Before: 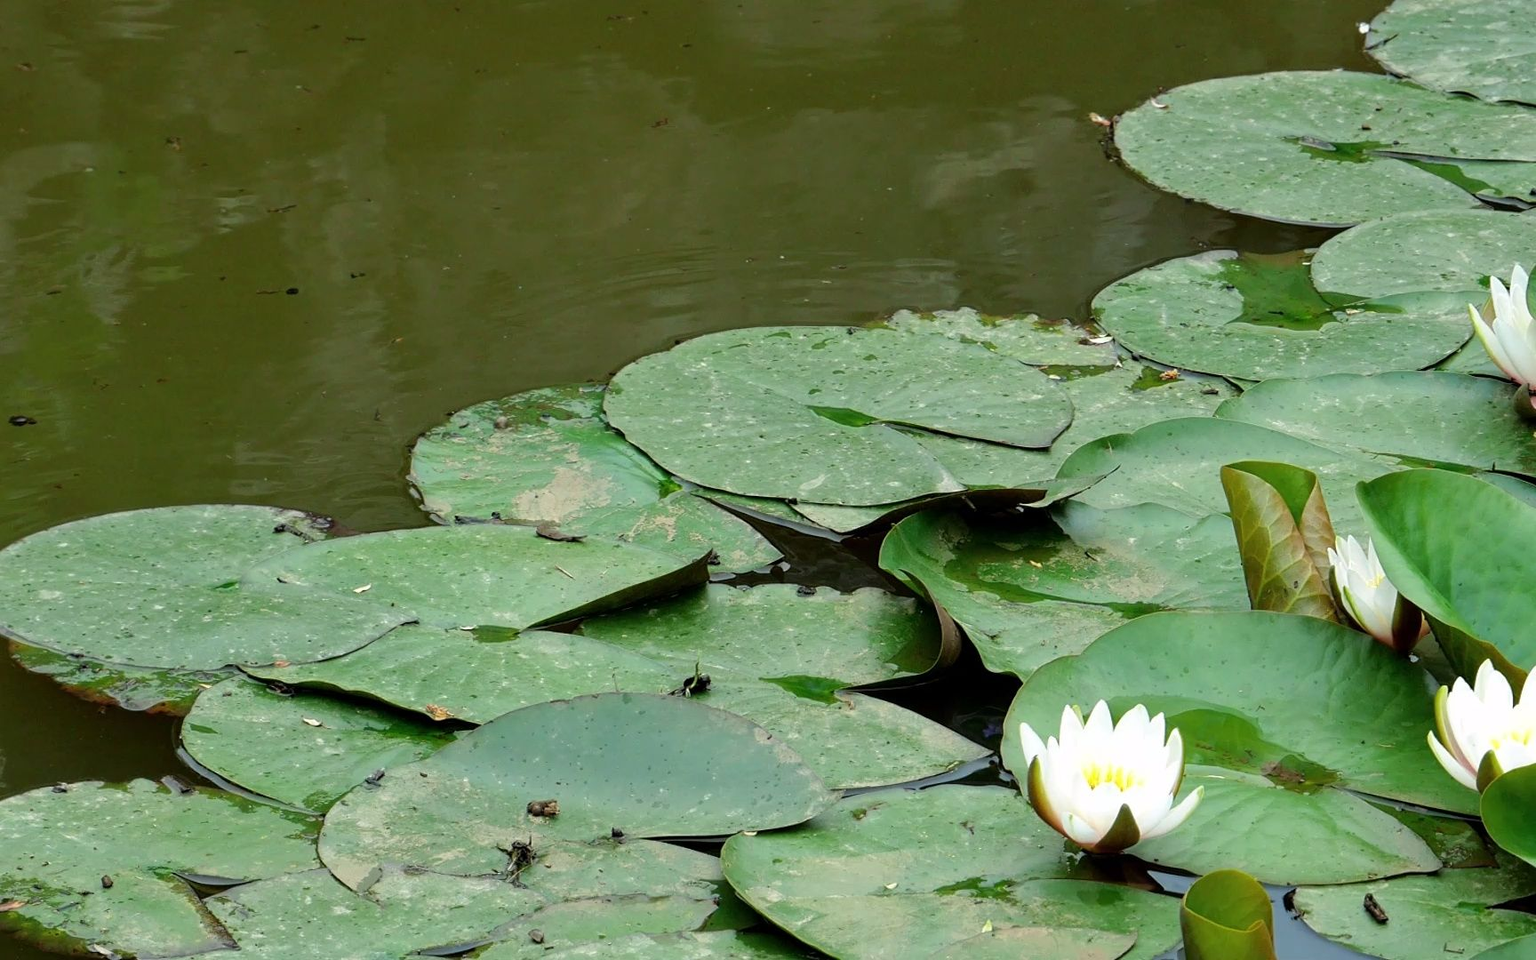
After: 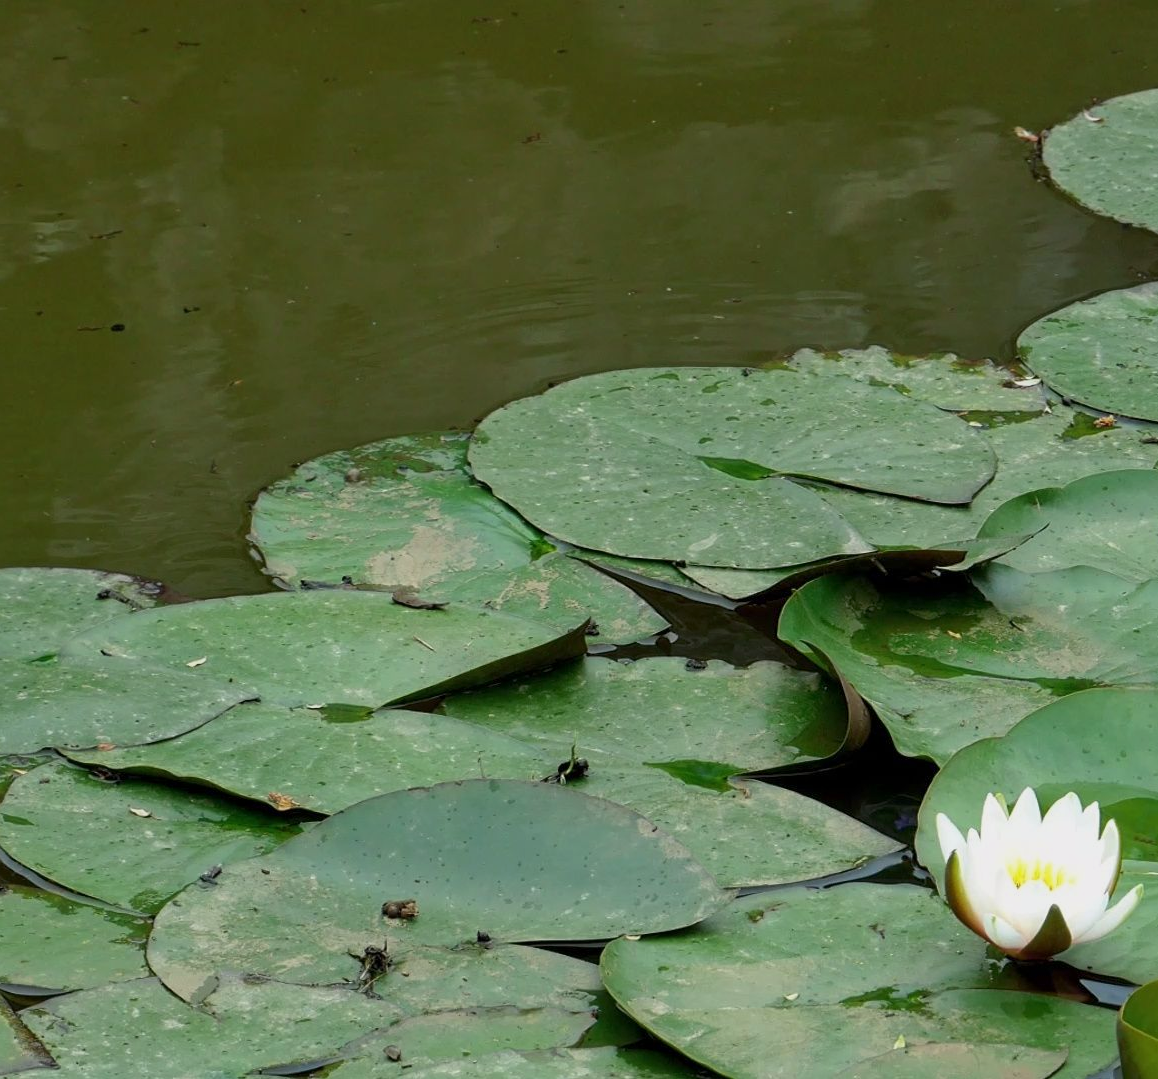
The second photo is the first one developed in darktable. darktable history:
crop and rotate: left 12.253%, right 20.721%
tone equalizer: -8 EV 0.213 EV, -7 EV 0.387 EV, -6 EV 0.444 EV, -5 EV 0.249 EV, -3 EV -0.275 EV, -2 EV -0.402 EV, -1 EV -0.432 EV, +0 EV -0.237 EV
